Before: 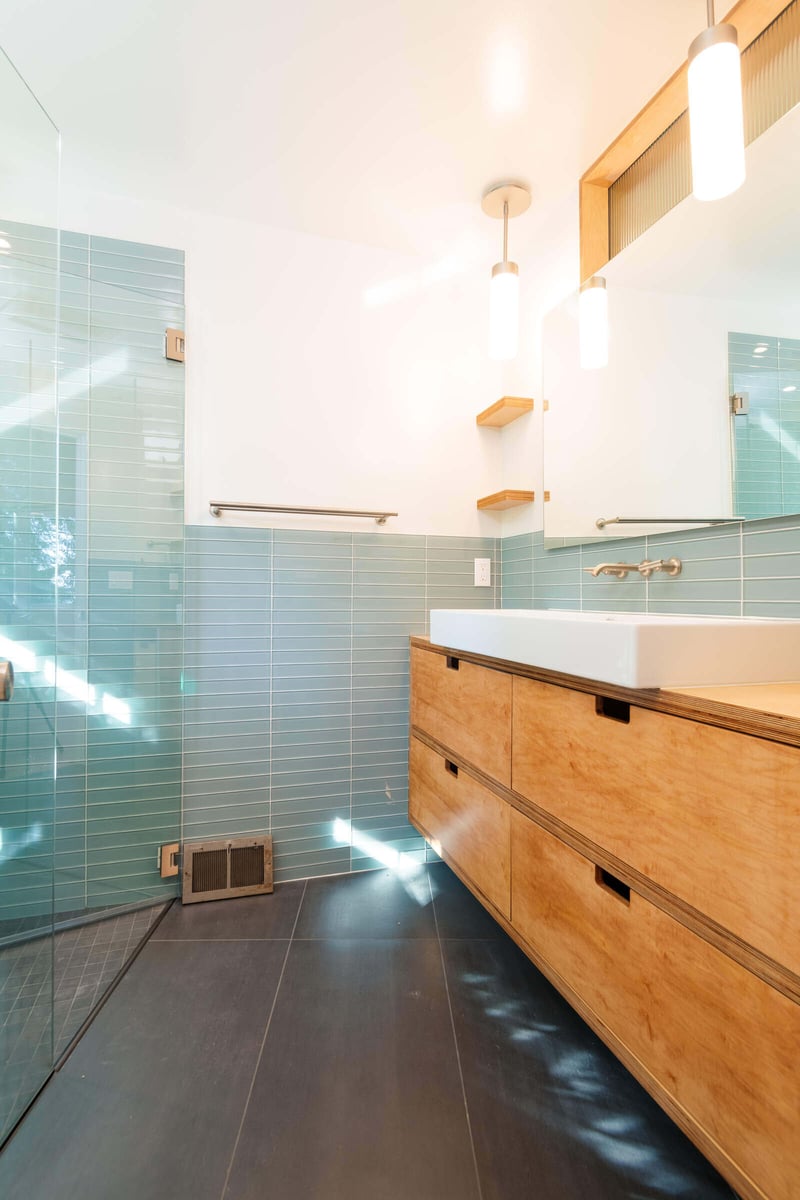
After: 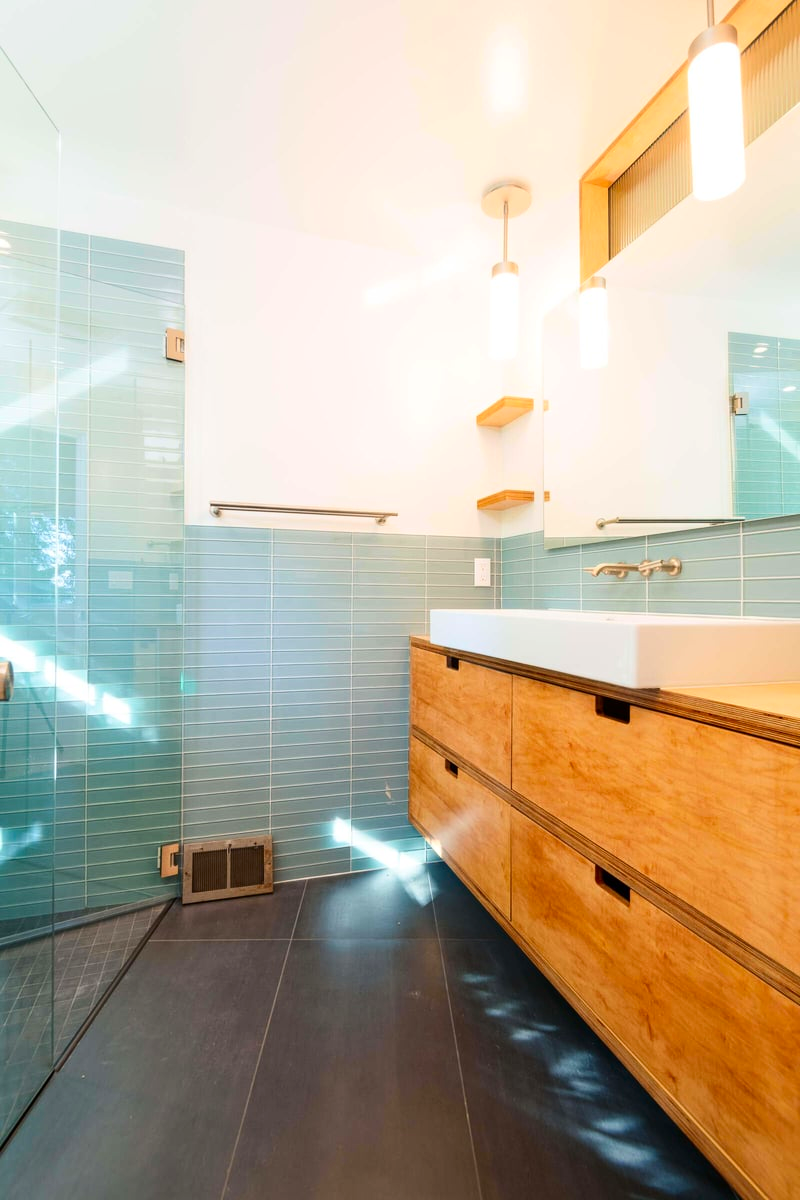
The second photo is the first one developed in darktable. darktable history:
contrast brightness saturation: contrast 0.162, saturation 0.329
